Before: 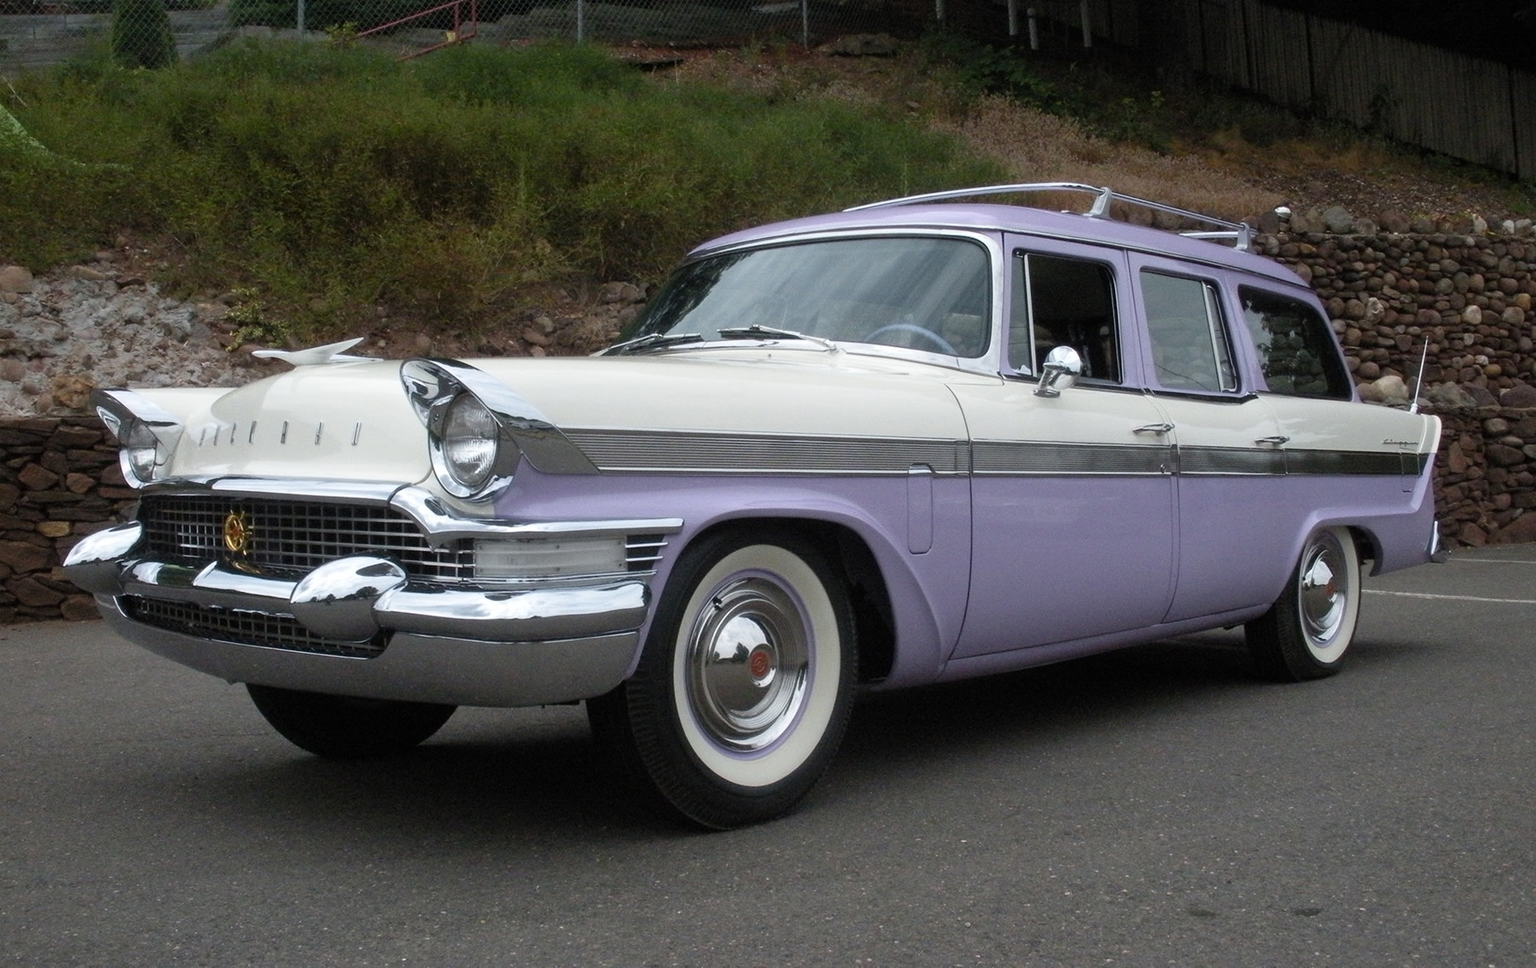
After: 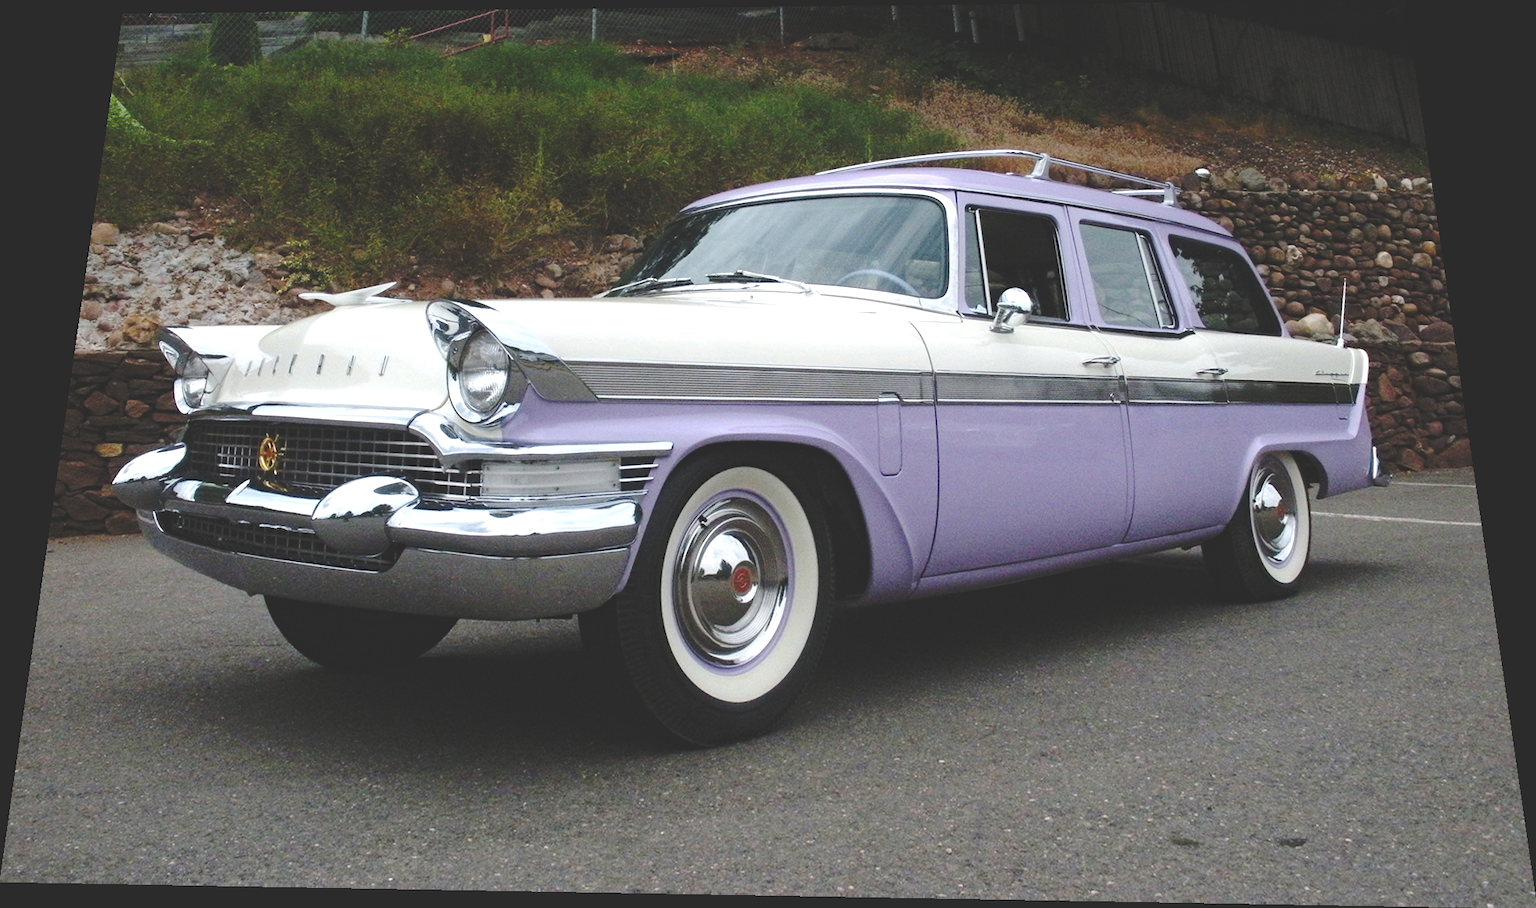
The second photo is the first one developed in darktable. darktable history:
base curve: curves: ch0 [(0, 0.024) (0.055, 0.065) (0.121, 0.166) (0.236, 0.319) (0.693, 0.726) (1, 1)], preserve colors none
exposure: black level correction 0.001, exposure 0.5 EV, compensate exposure bias true, compensate highlight preservation false
white balance: emerald 1
rotate and perspective: rotation 0.128°, lens shift (vertical) -0.181, lens shift (horizontal) -0.044, shear 0.001, automatic cropping off
haze removal: compatibility mode true, adaptive false
